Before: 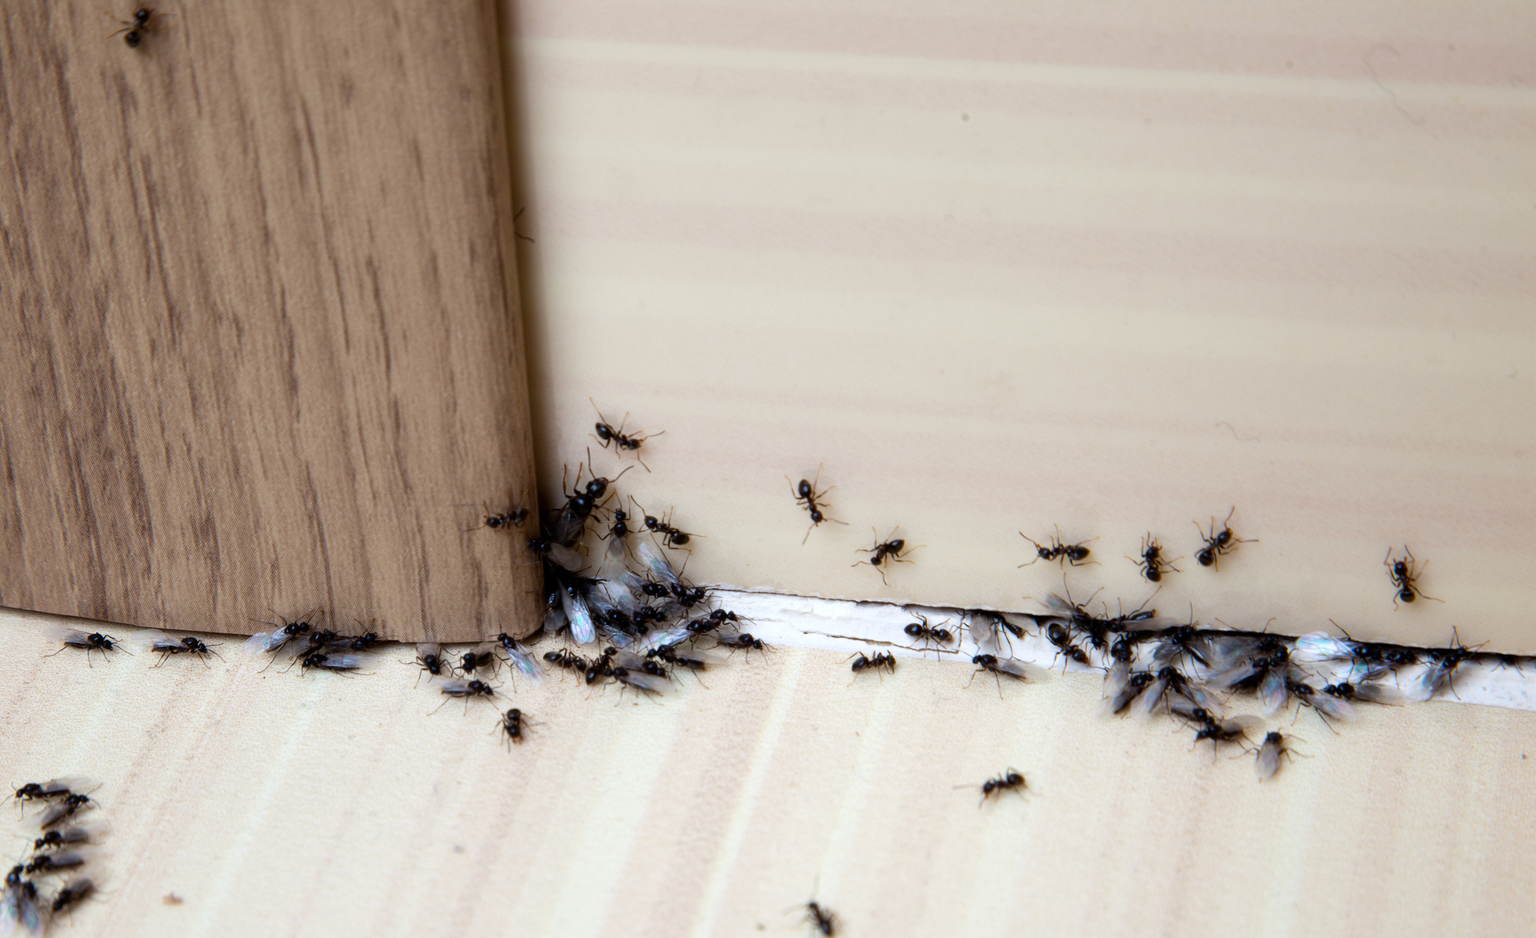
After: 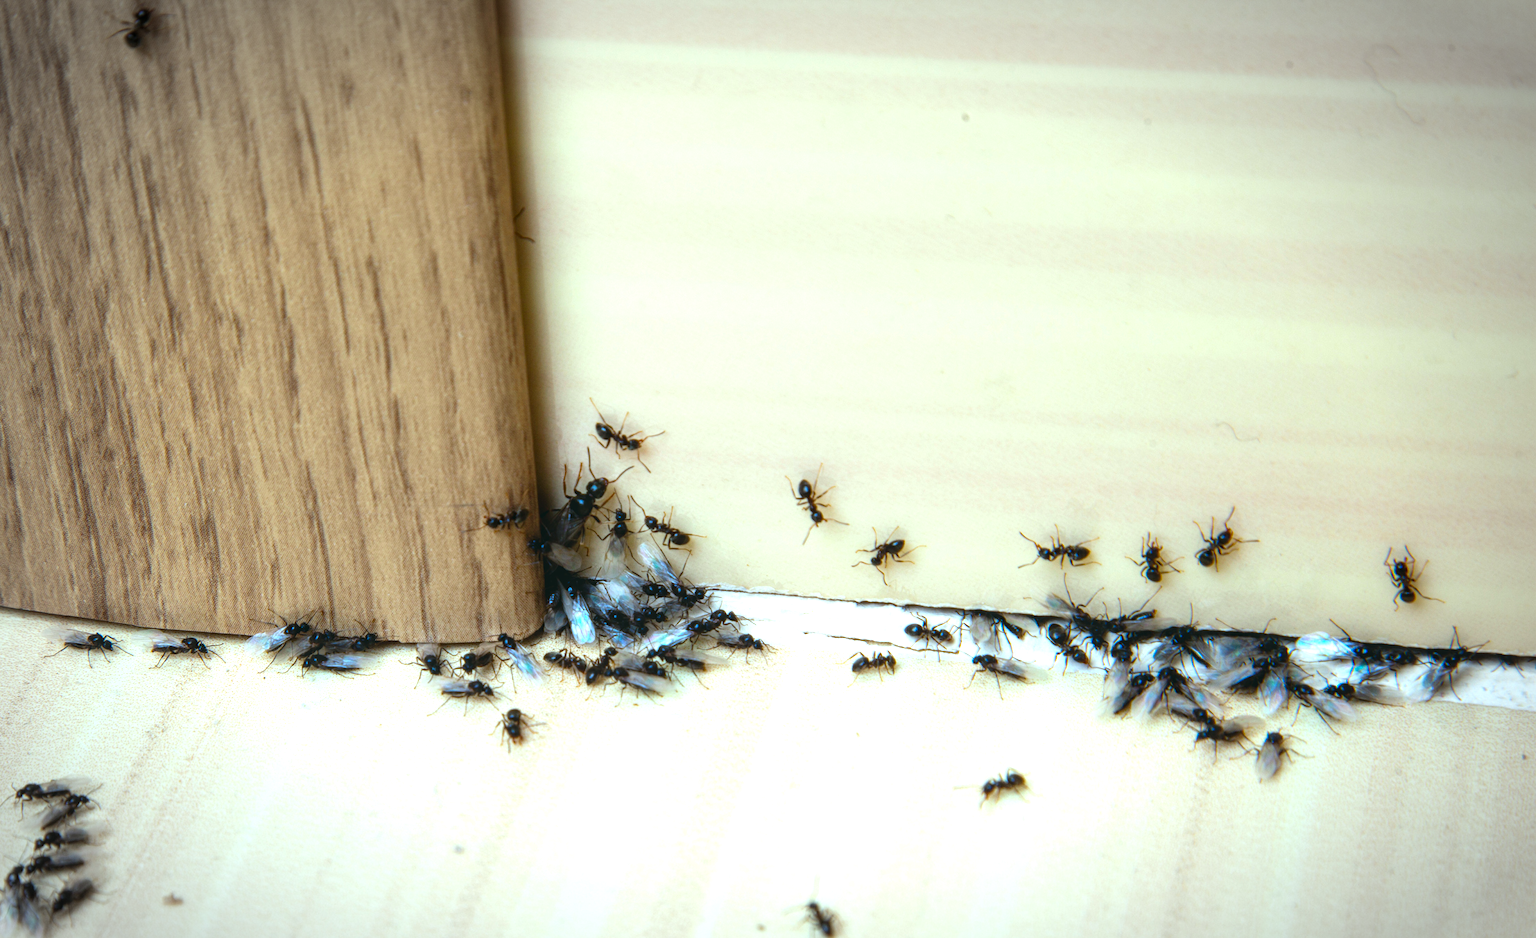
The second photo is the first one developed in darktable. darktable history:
local contrast: on, module defaults
exposure: black level correction -0.005, exposure 0.622 EV, compensate highlight preservation false
color correction: highlights a* -7.33, highlights b* 1.26, shadows a* -3.55, saturation 1.4
vignetting: automatic ratio true
